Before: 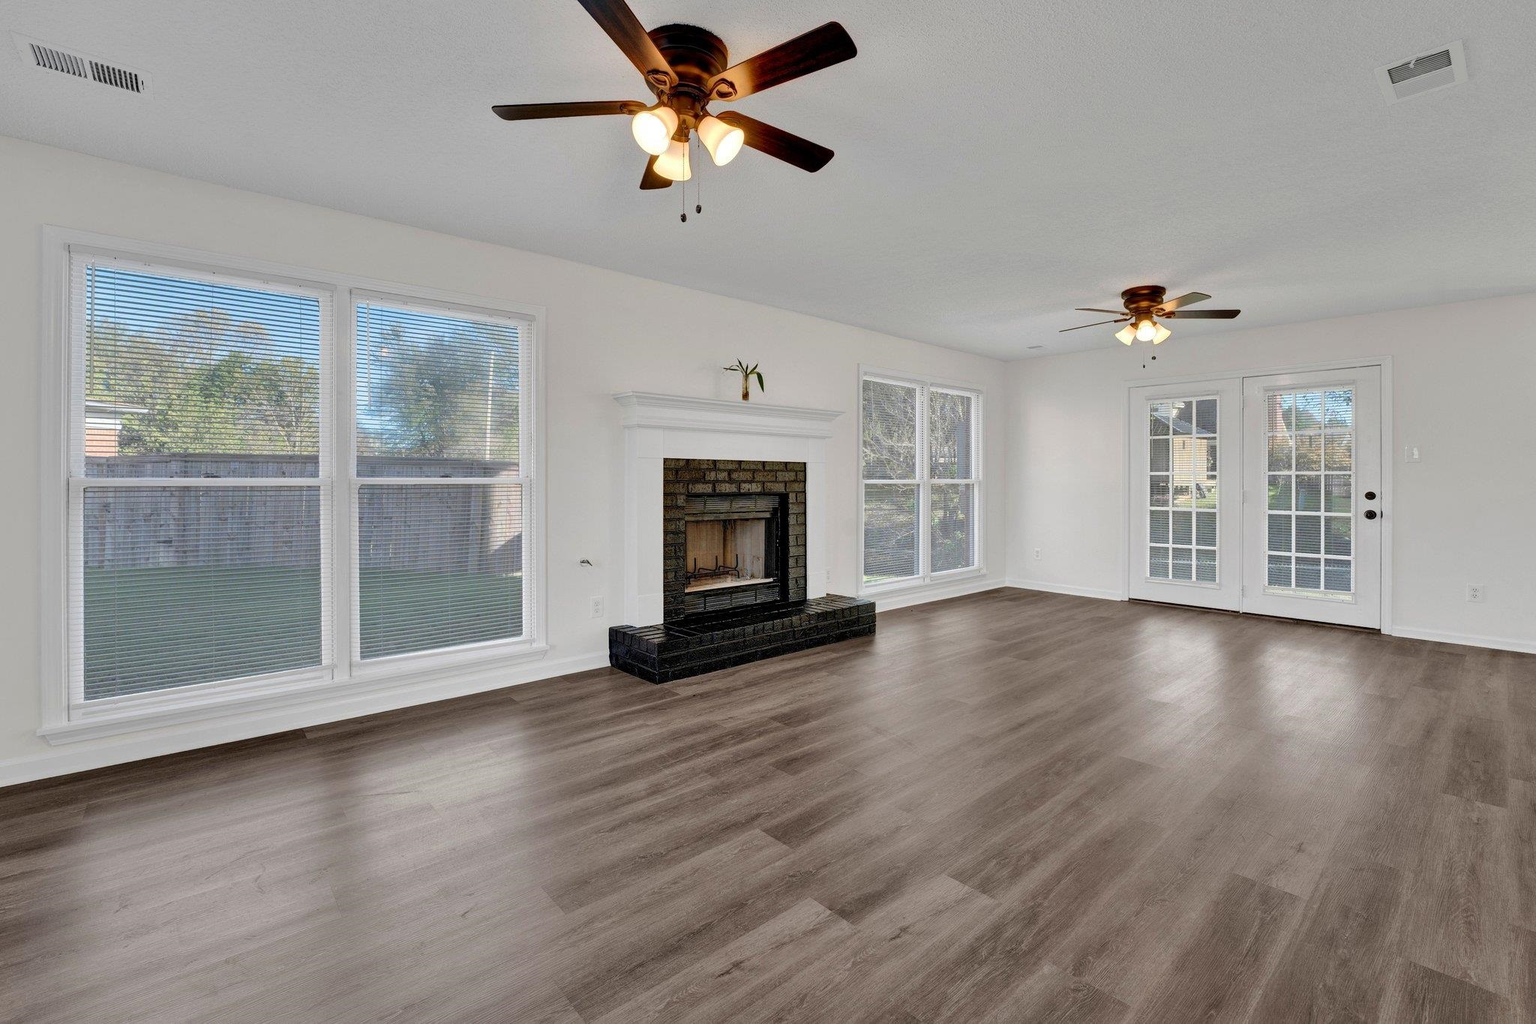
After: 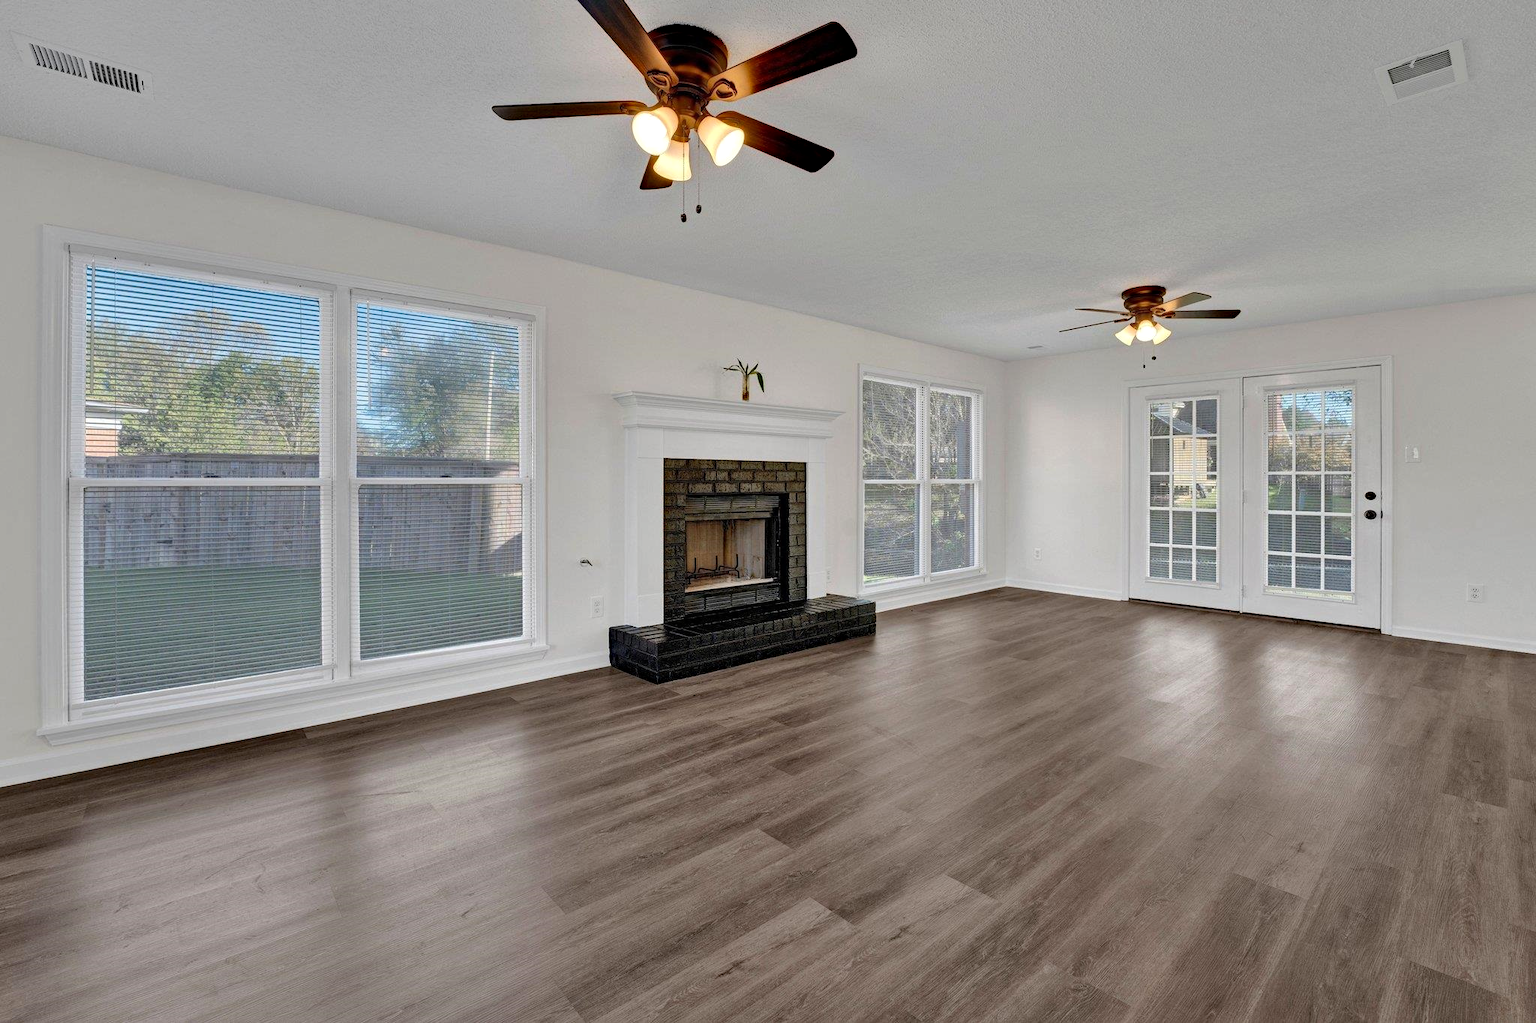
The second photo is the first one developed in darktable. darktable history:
white balance: emerald 1
haze removal: compatibility mode true, adaptive false
